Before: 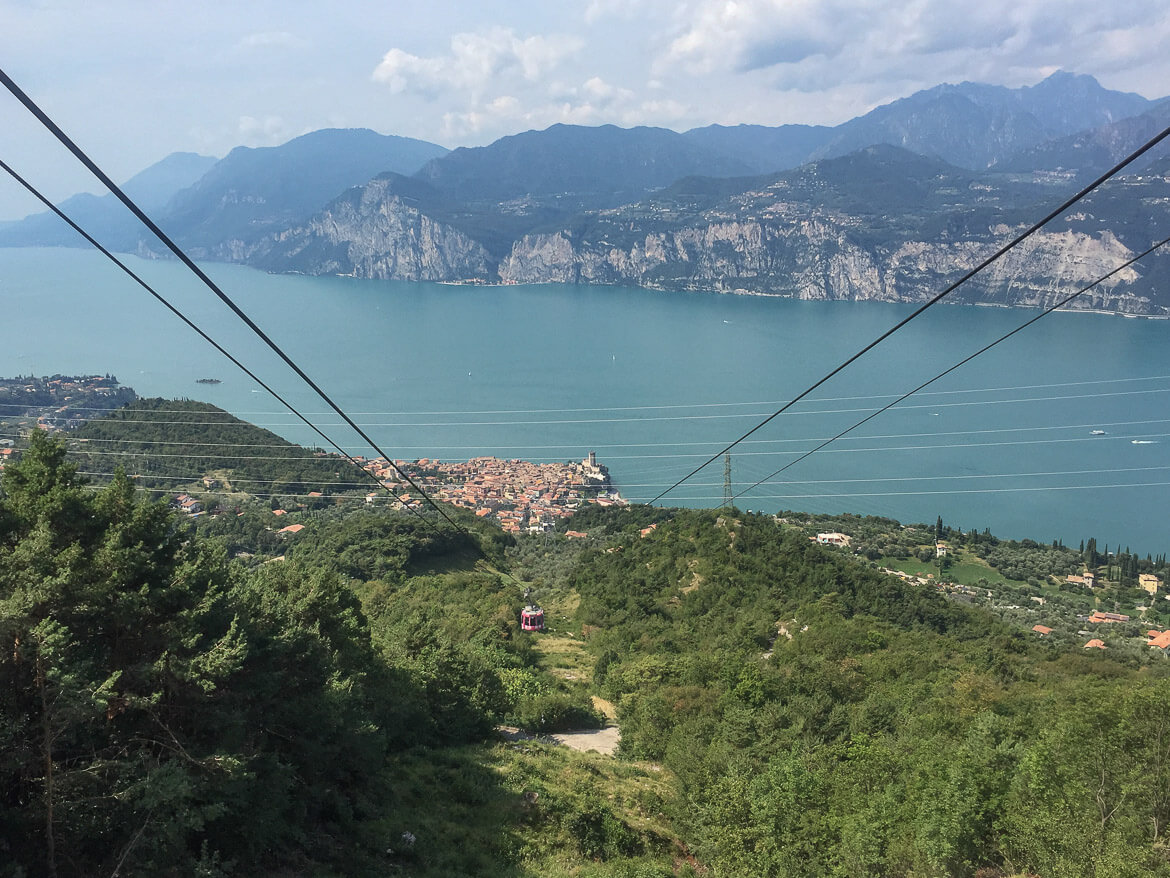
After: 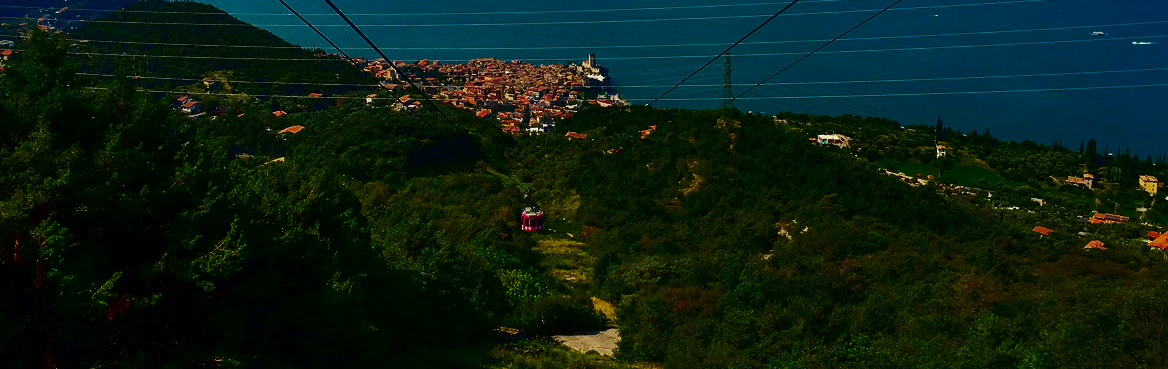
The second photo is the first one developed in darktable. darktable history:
crop: top 45.551%, bottom 12.262%
contrast brightness saturation: brightness -1, saturation 1
